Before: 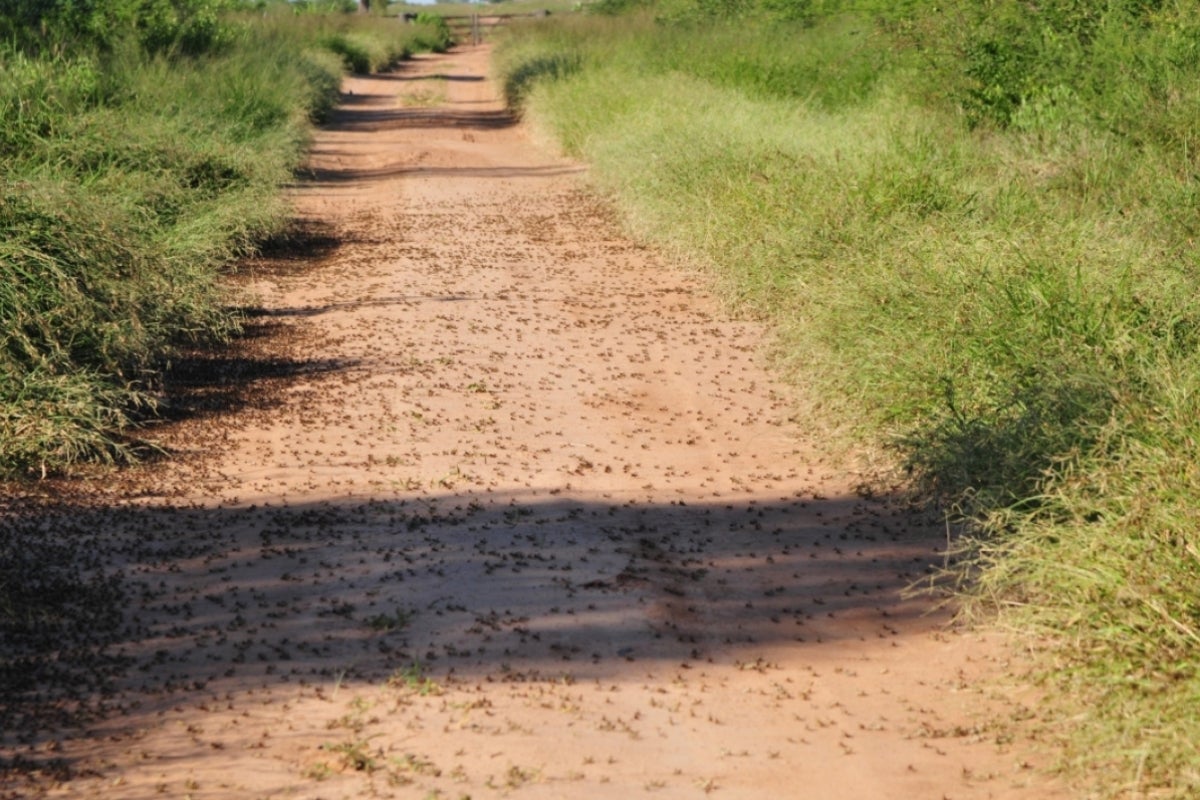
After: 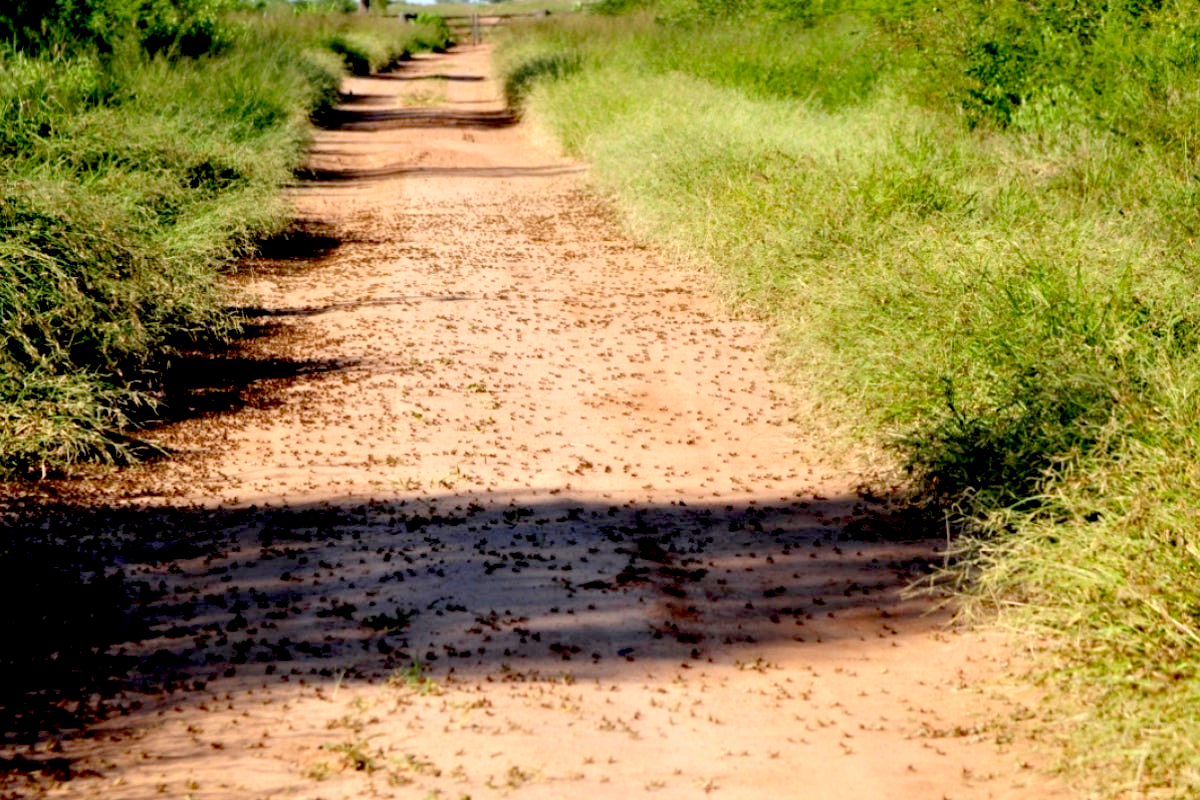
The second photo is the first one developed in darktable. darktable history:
exposure: black level correction 0.038, exposure 0.499 EV, compensate highlight preservation false
